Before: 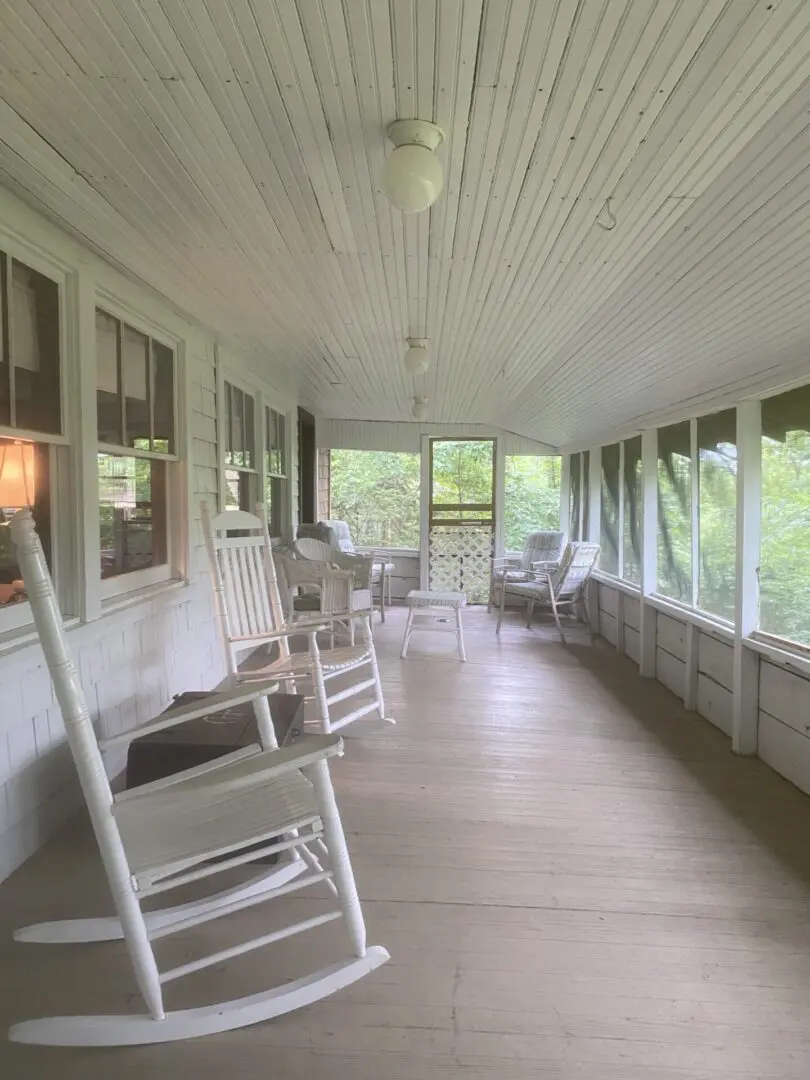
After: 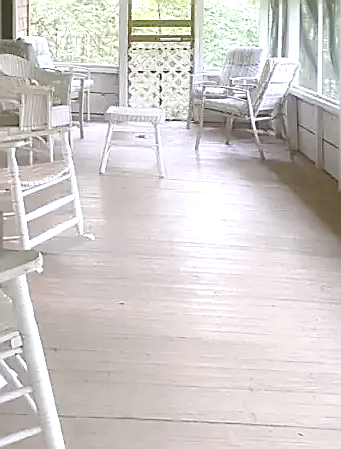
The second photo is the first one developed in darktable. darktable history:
contrast brightness saturation: contrast -0.098, saturation -0.08
exposure: exposure 0.992 EV, compensate highlight preservation false
crop: left 37.195%, top 44.886%, right 20.701%, bottom 13.454%
color balance rgb: perceptual saturation grading › global saturation 20%, perceptual saturation grading › highlights -50.303%, perceptual saturation grading › shadows 30.229%, global vibrance 0.561%
sharpen: radius 1.382, amount 1.25, threshold 0.741
tone equalizer: on, module defaults
base curve: curves: ch0 [(0, 0) (0.073, 0.04) (0.157, 0.139) (0.492, 0.492) (0.758, 0.758) (1, 1)], preserve colors none
